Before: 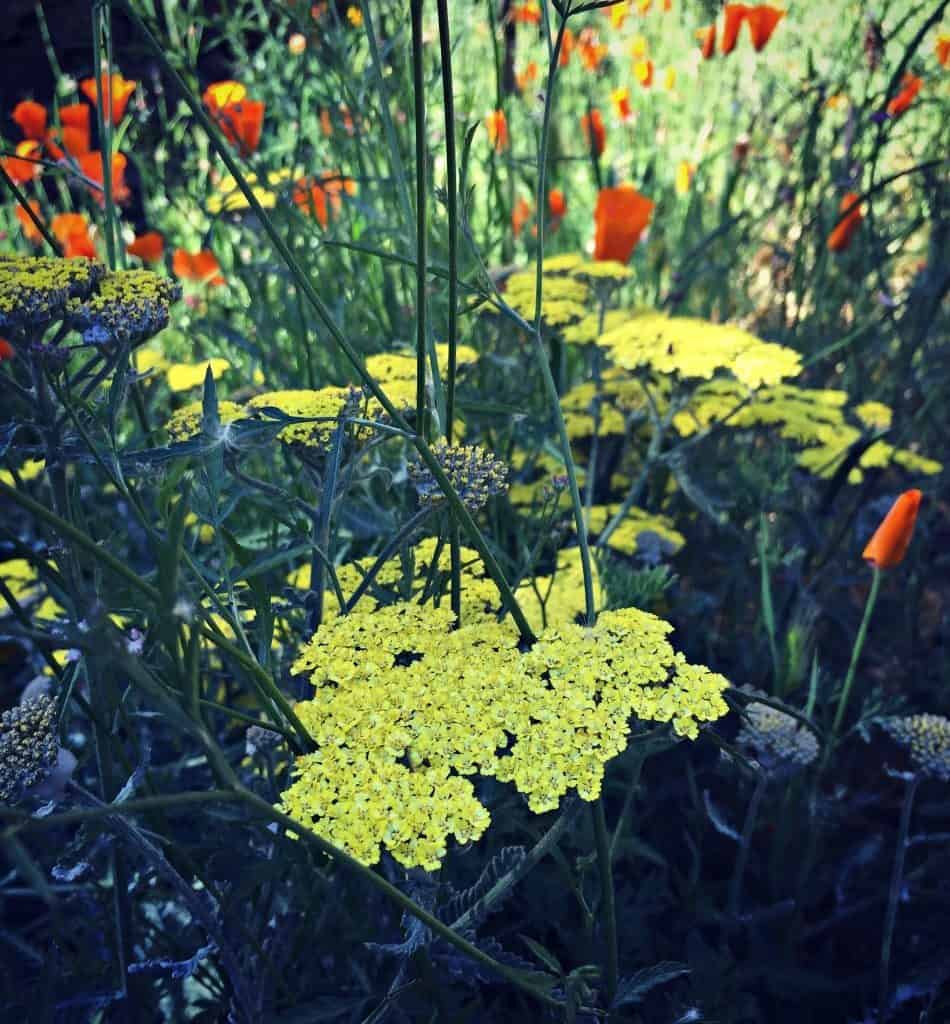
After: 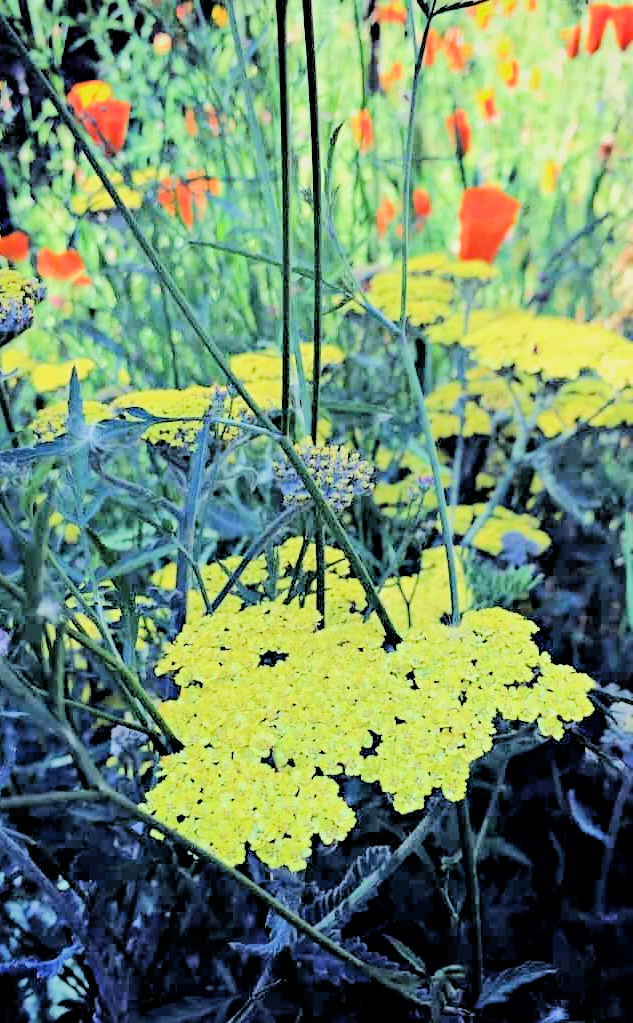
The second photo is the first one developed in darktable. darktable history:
filmic rgb: black relative exposure -2.84 EV, white relative exposure 4.56 EV, hardness 1.73, contrast 1.24, color science v6 (2022)
tone equalizer: -7 EV 0.15 EV, -6 EV 0.633 EV, -5 EV 1.13 EV, -4 EV 1.3 EV, -3 EV 1.14 EV, -2 EV 0.6 EV, -1 EV 0.164 EV, edges refinement/feathering 500, mask exposure compensation -1.57 EV, preserve details no
exposure: exposure 0.652 EV, compensate exposure bias true, compensate highlight preservation false
crop and rotate: left 14.37%, right 18.986%
